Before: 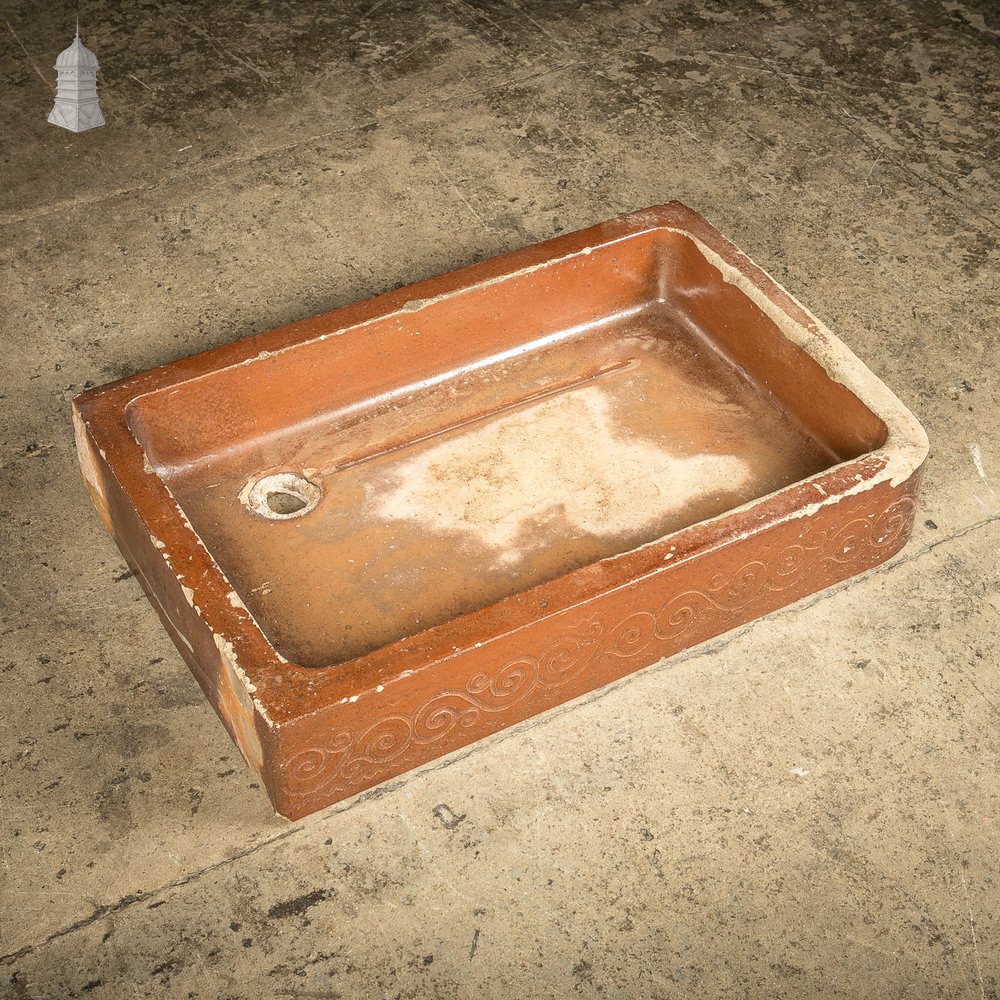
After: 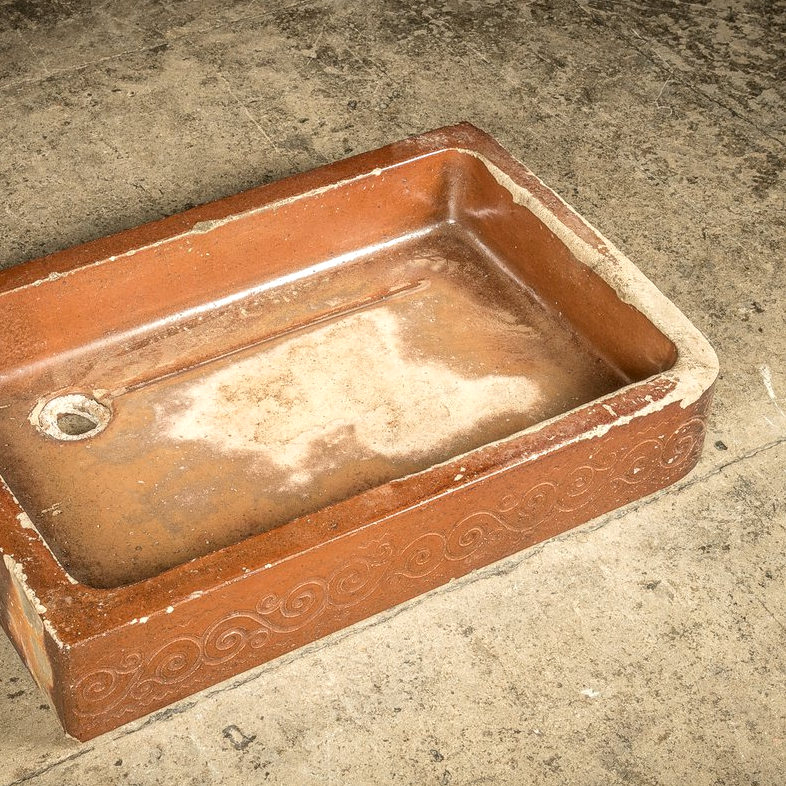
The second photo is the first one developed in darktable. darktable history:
local contrast: on, module defaults
crop and rotate: left 21.058%, top 7.902%, right 0.316%, bottom 13.475%
